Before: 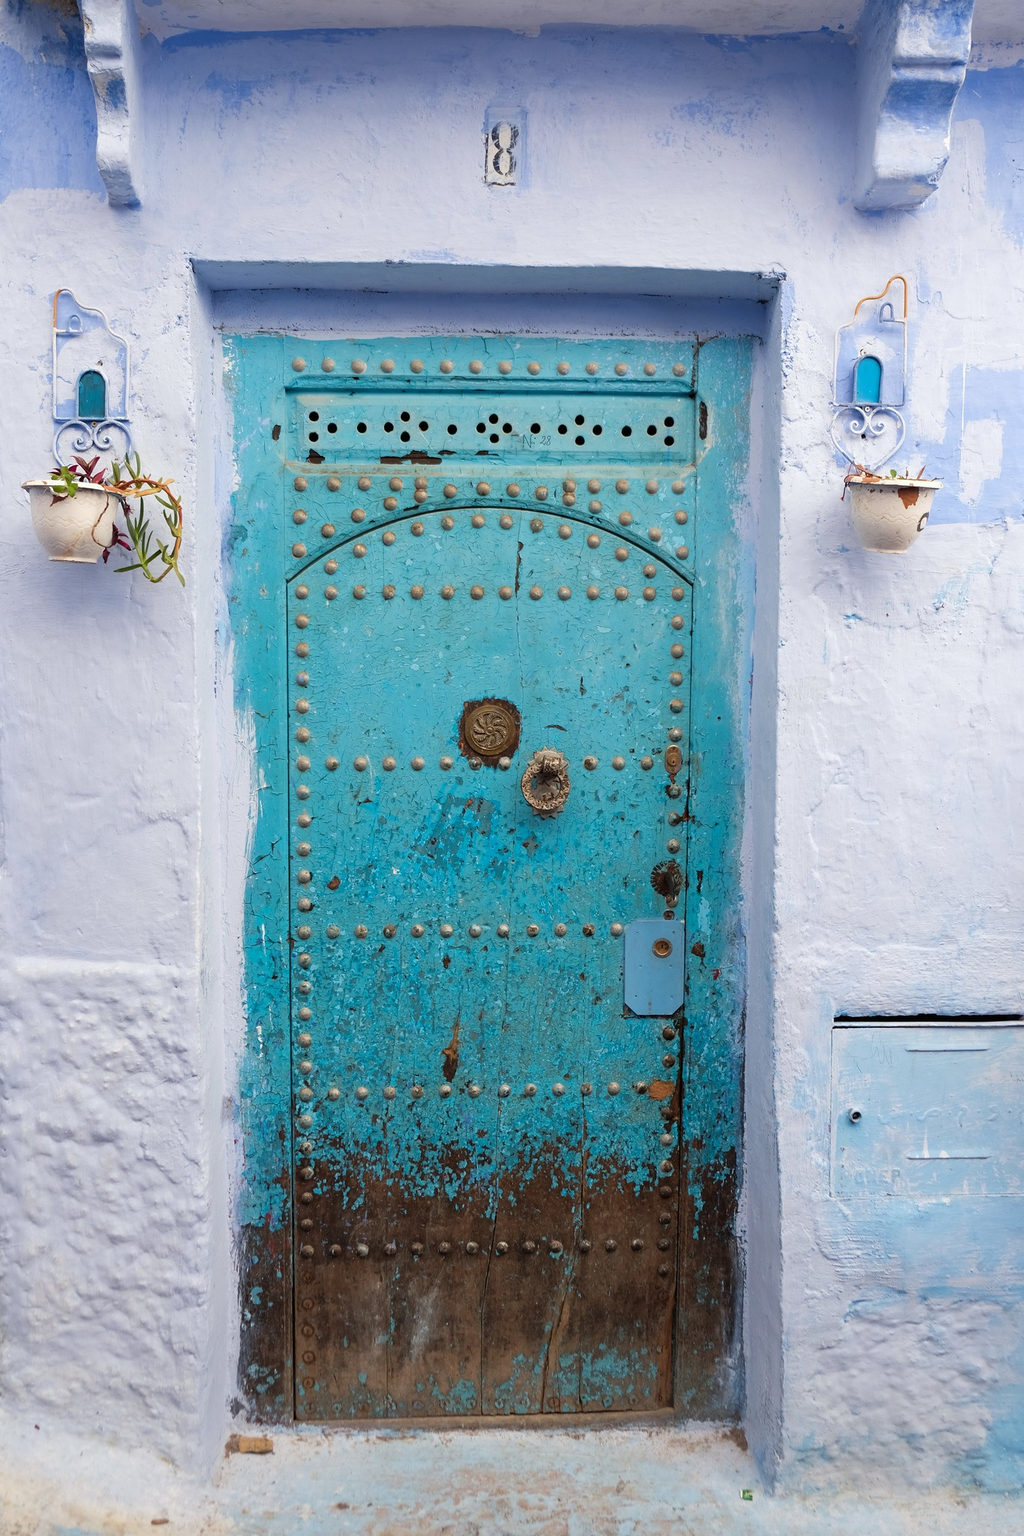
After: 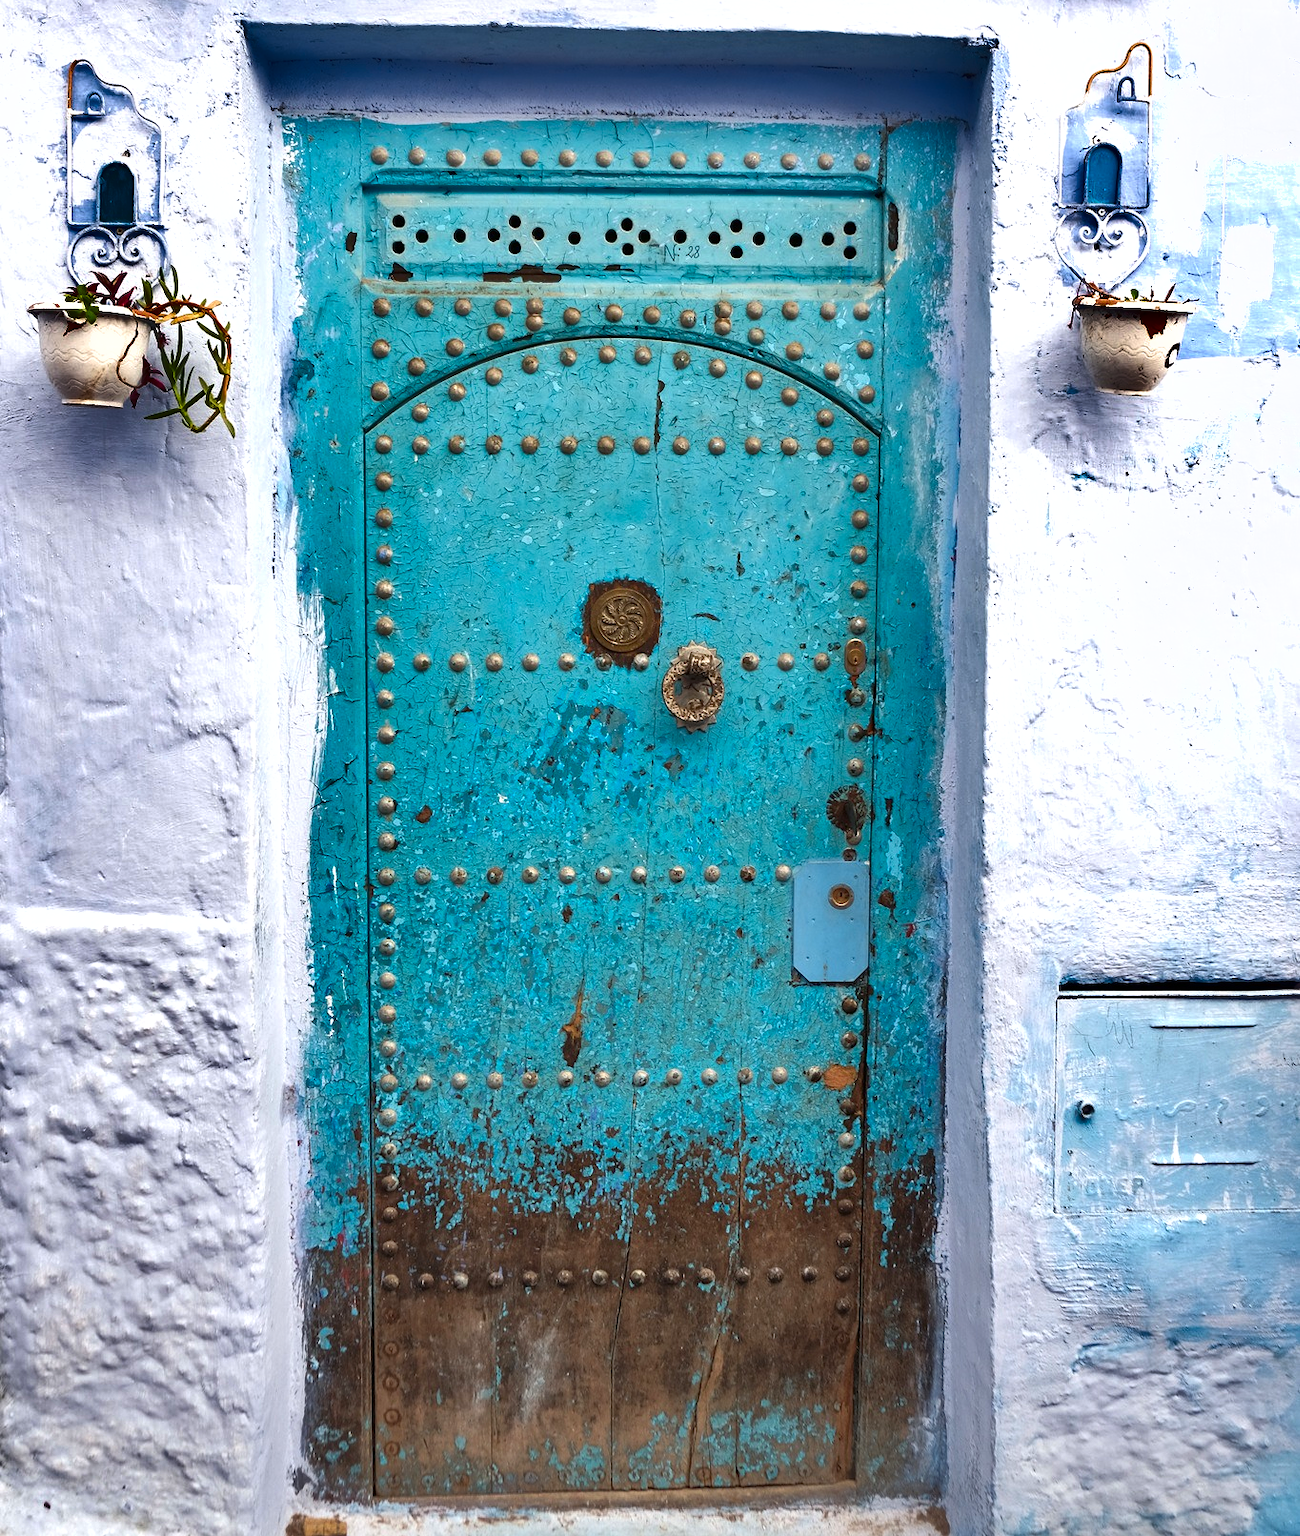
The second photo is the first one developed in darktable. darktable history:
exposure: black level correction 0, exposure 0.7 EV, compensate exposure bias true, compensate highlight preservation false
shadows and highlights: white point adjustment -3.64, highlights -63.34, highlights color adjustment 42%, soften with gaussian
crop and rotate: top 15.774%, bottom 5.506%
